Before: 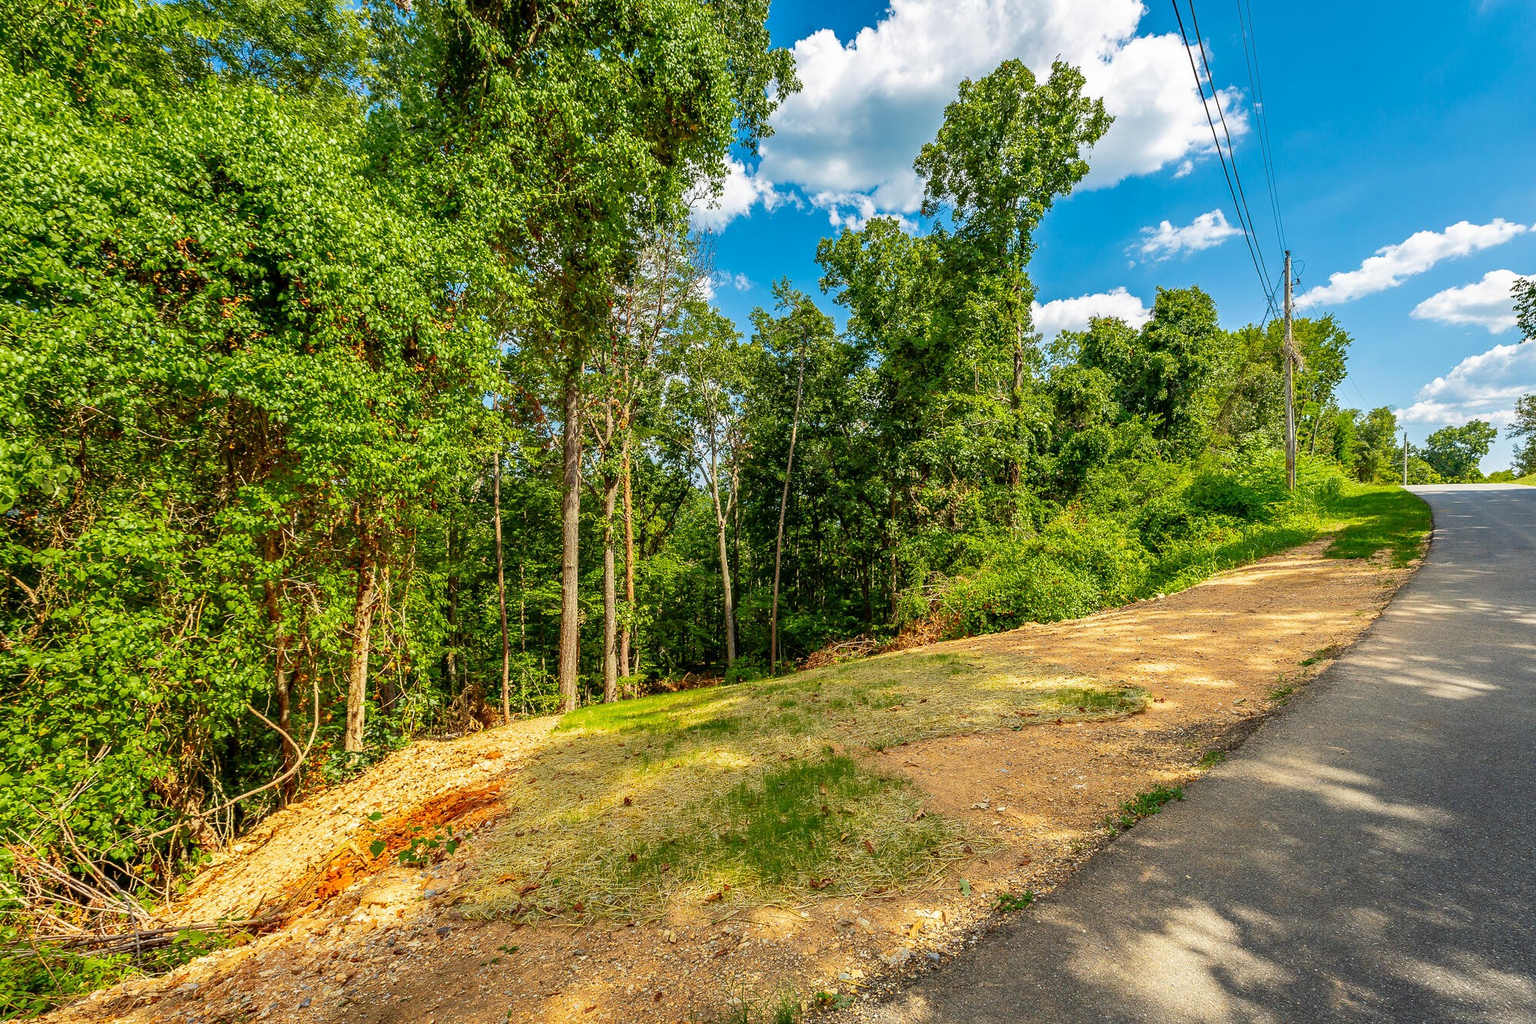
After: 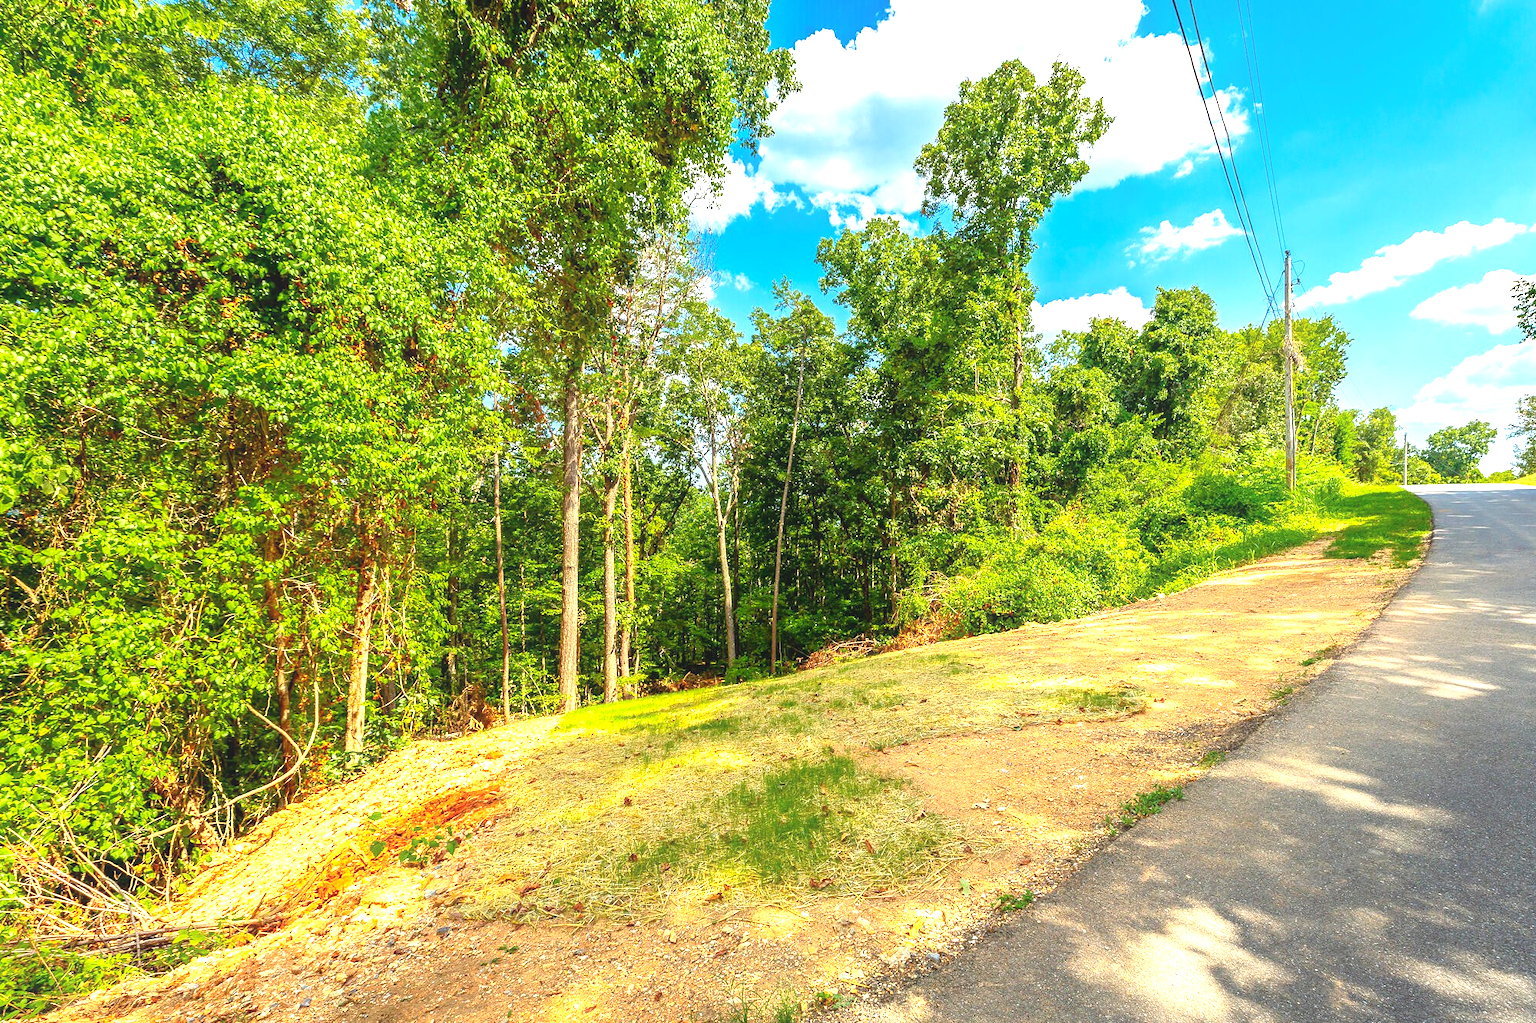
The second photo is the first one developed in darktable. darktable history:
contrast equalizer: y [[0.46, 0.454, 0.451, 0.451, 0.455, 0.46], [0.5 ×6], [0.5 ×6], [0 ×6], [0 ×6]]
exposure: black level correction 0, exposure 1.2 EV, compensate exposure bias true, compensate highlight preservation false
